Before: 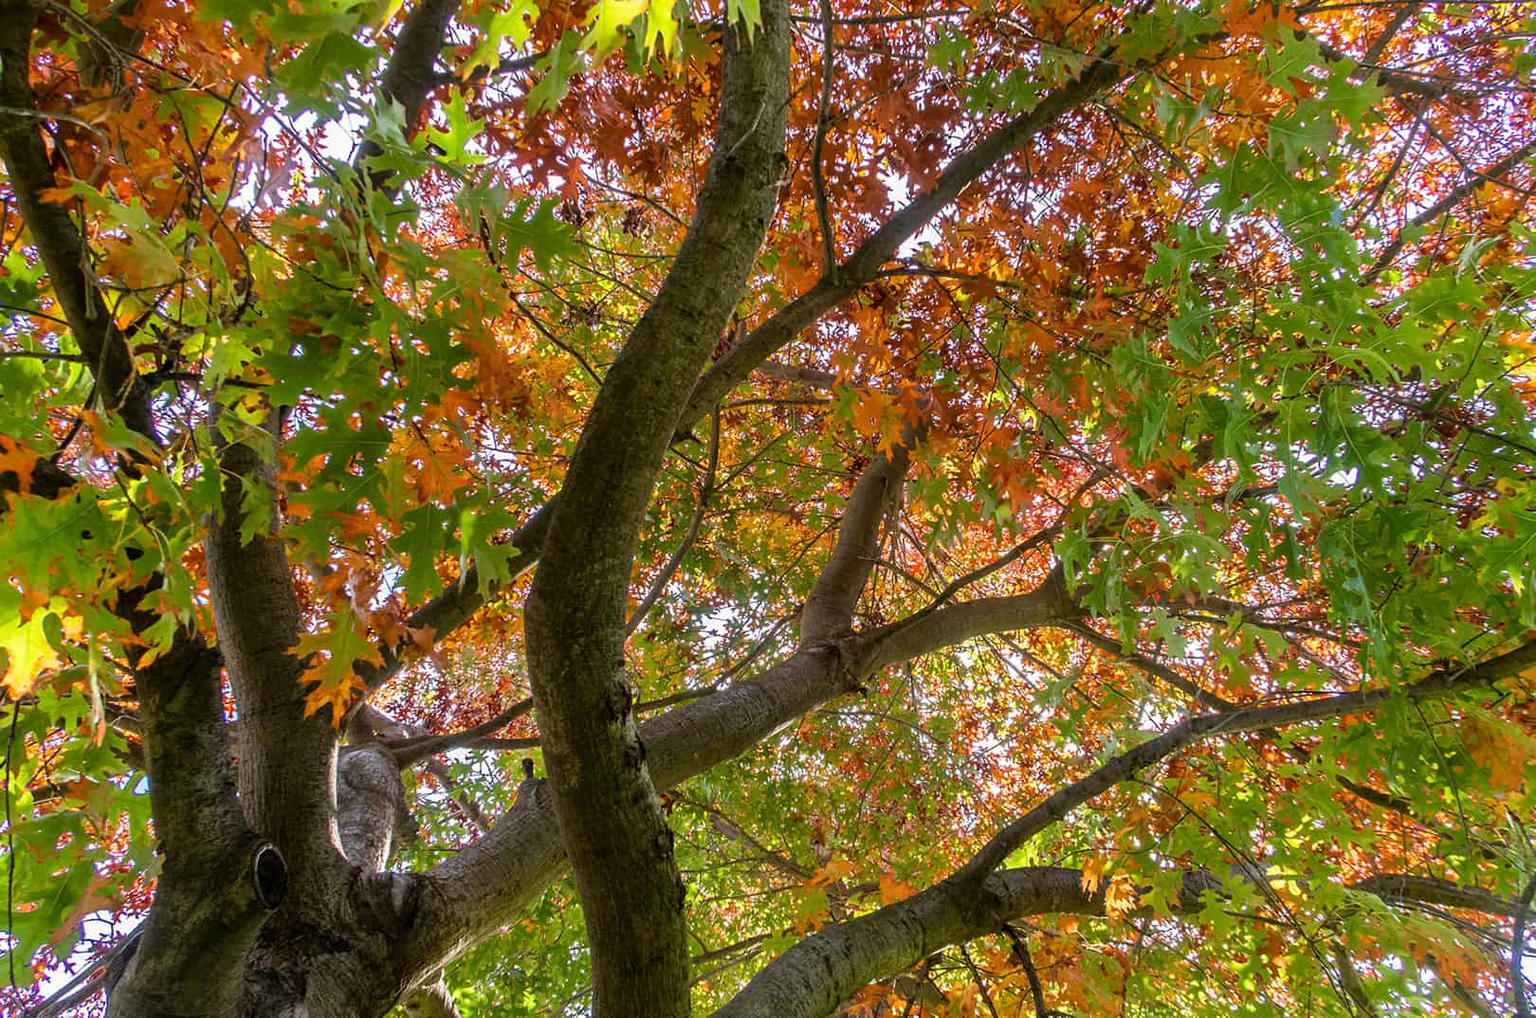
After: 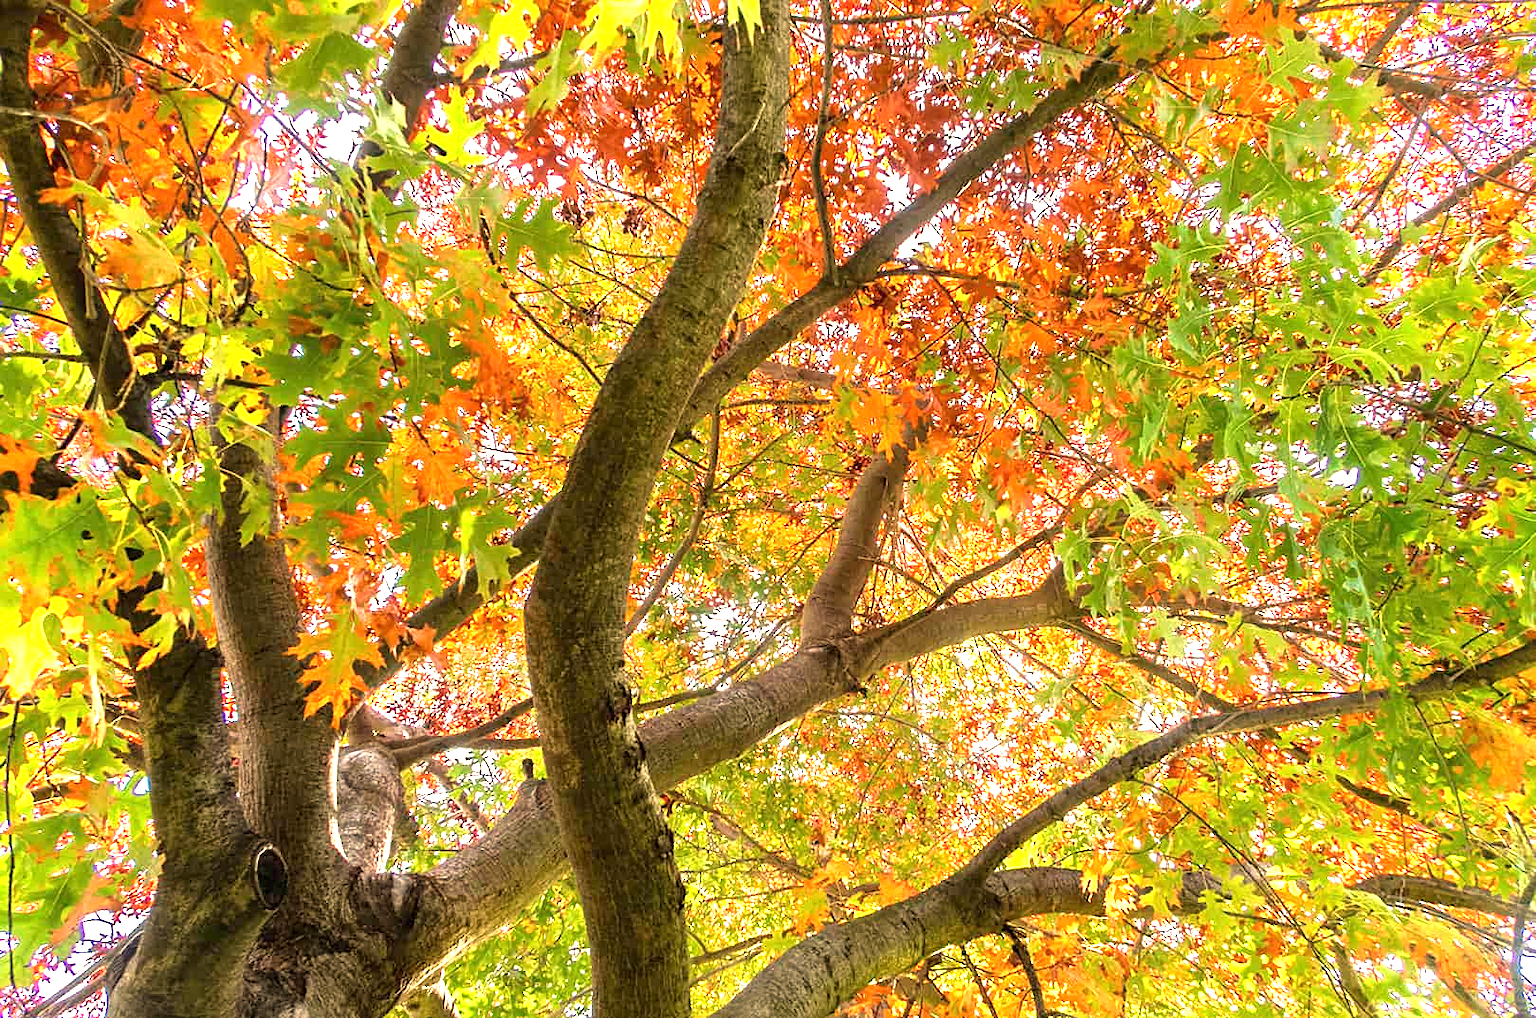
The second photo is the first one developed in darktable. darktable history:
white balance: red 1.138, green 0.996, blue 0.812
exposure: black level correction 0, exposure 1.45 EV, compensate exposure bias true, compensate highlight preservation false
sharpen: amount 0.2
